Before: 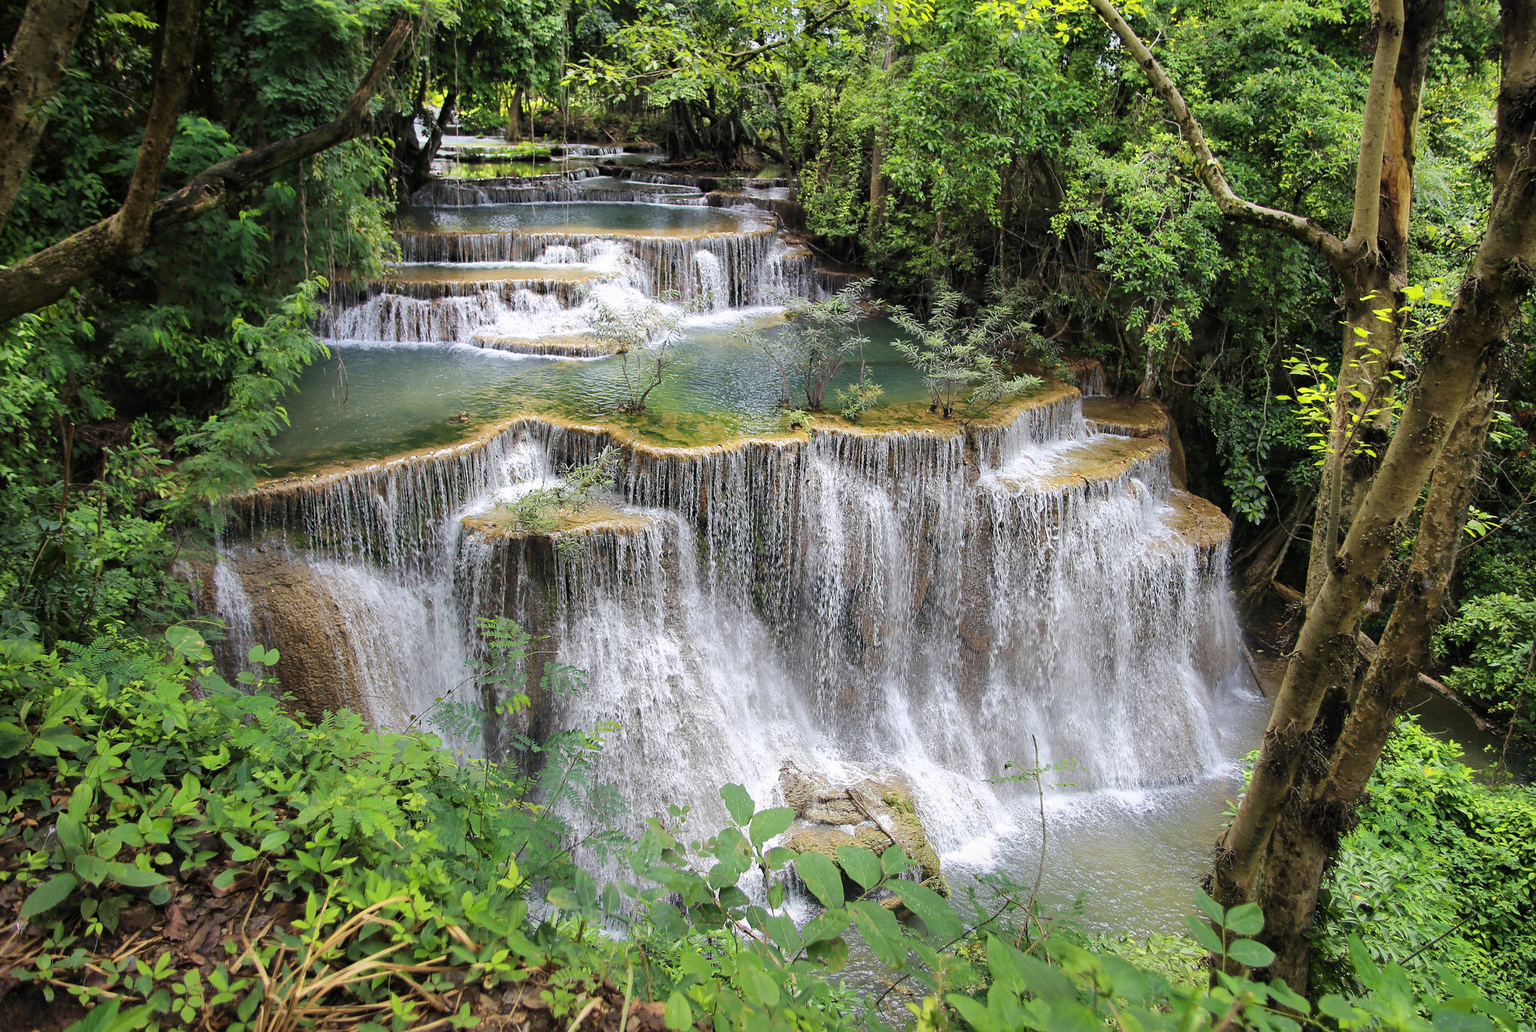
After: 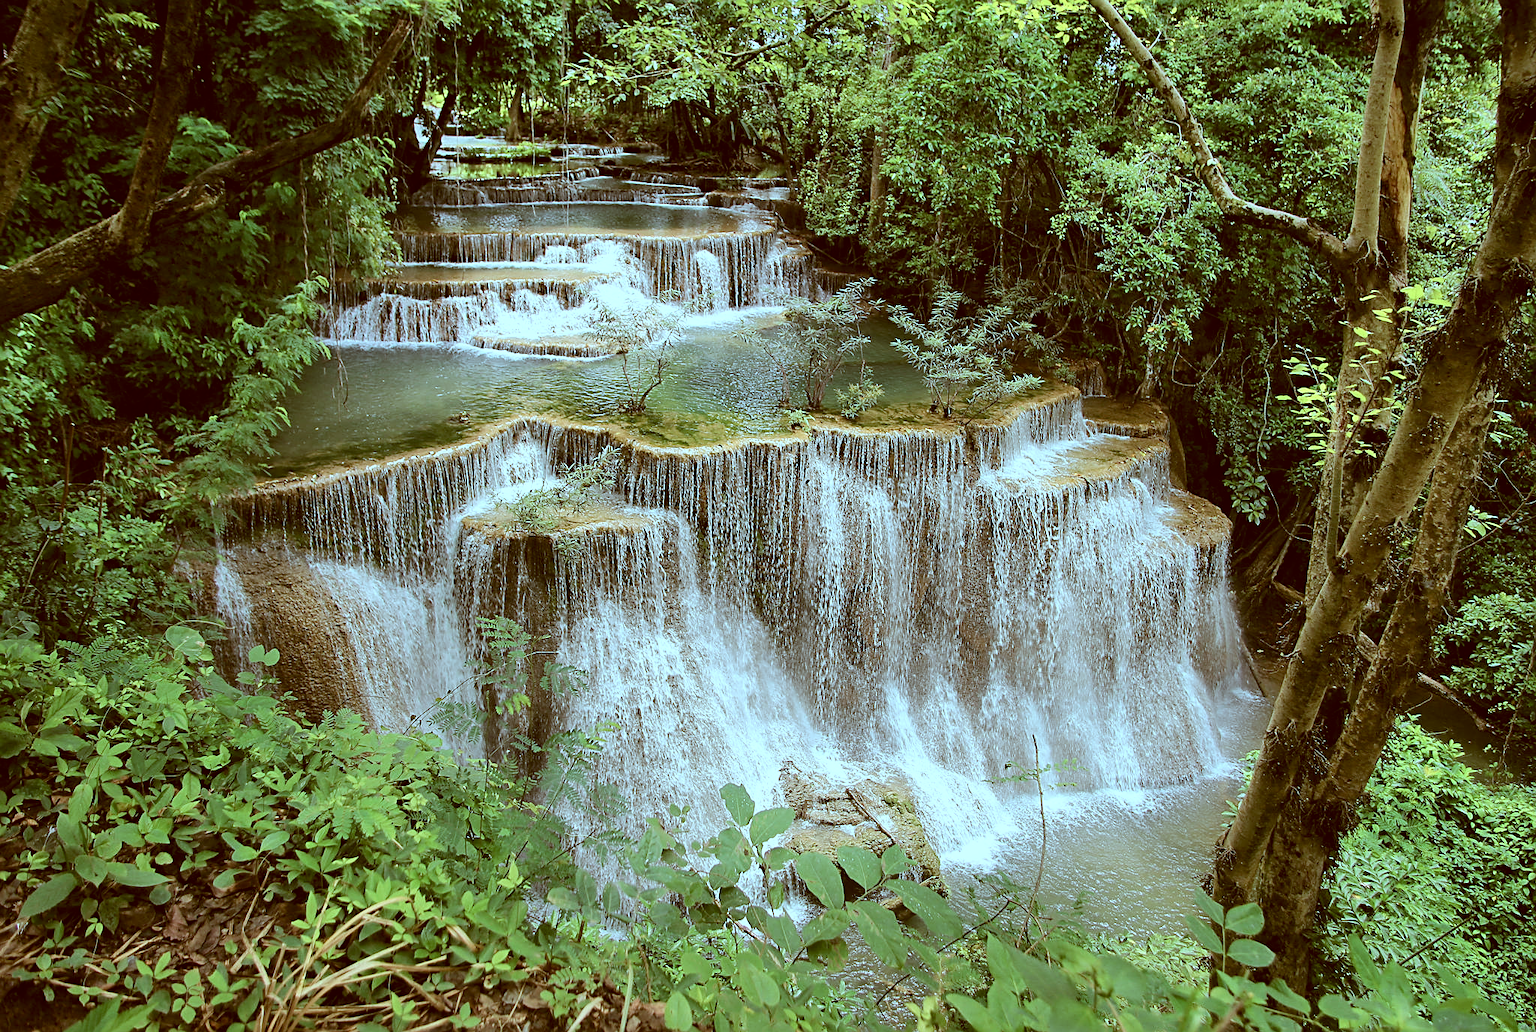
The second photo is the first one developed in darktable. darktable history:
contrast brightness saturation: contrast 0.11, saturation -0.17
sharpen: on, module defaults
color correction: highlights a* -14.62, highlights b* -16.22, shadows a* 10.12, shadows b* 29.4
